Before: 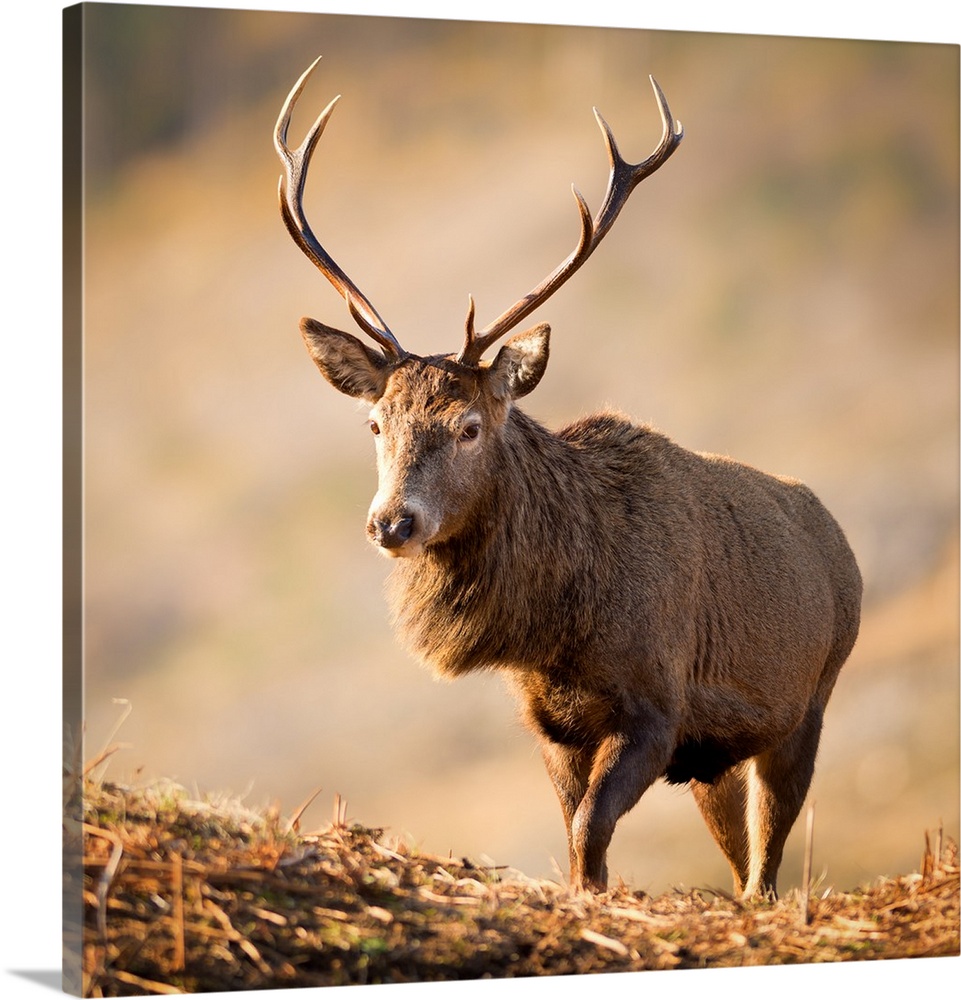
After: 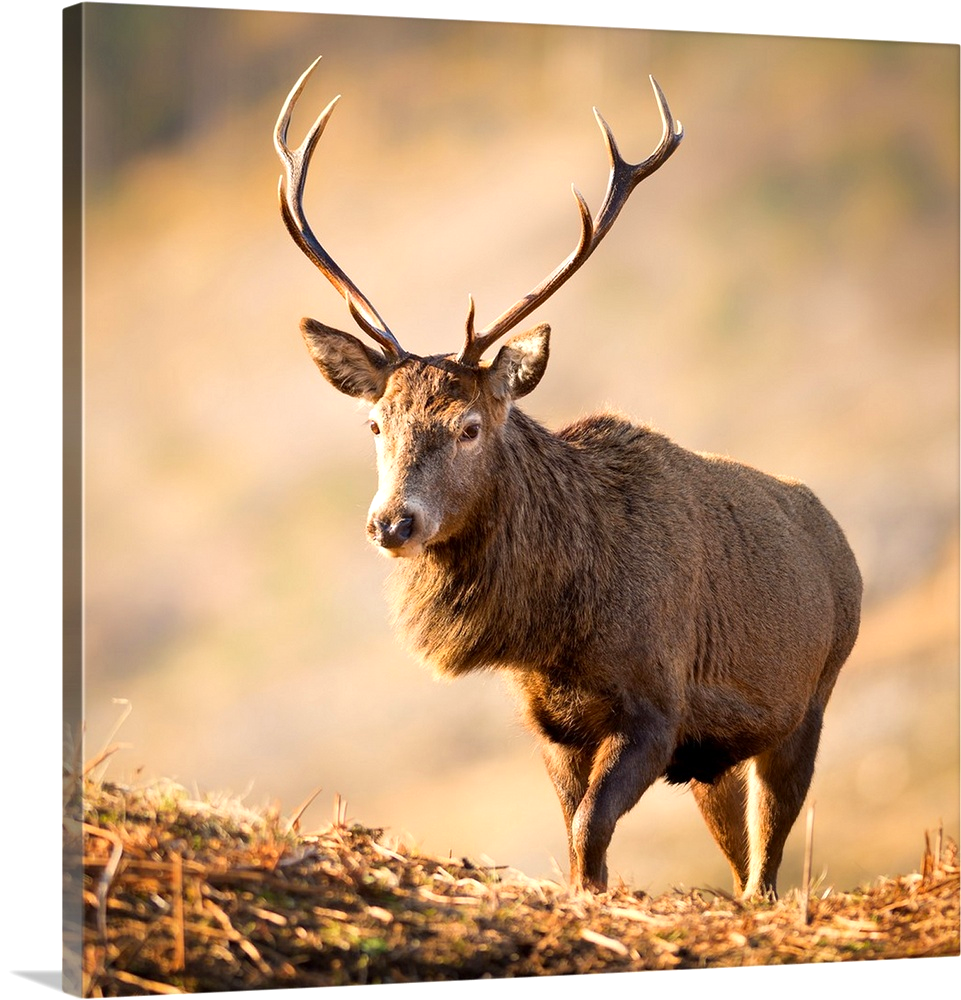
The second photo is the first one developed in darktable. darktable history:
exposure: exposure 0.337 EV, compensate highlight preservation false
contrast brightness saturation: contrast 0.038, saturation 0.073
